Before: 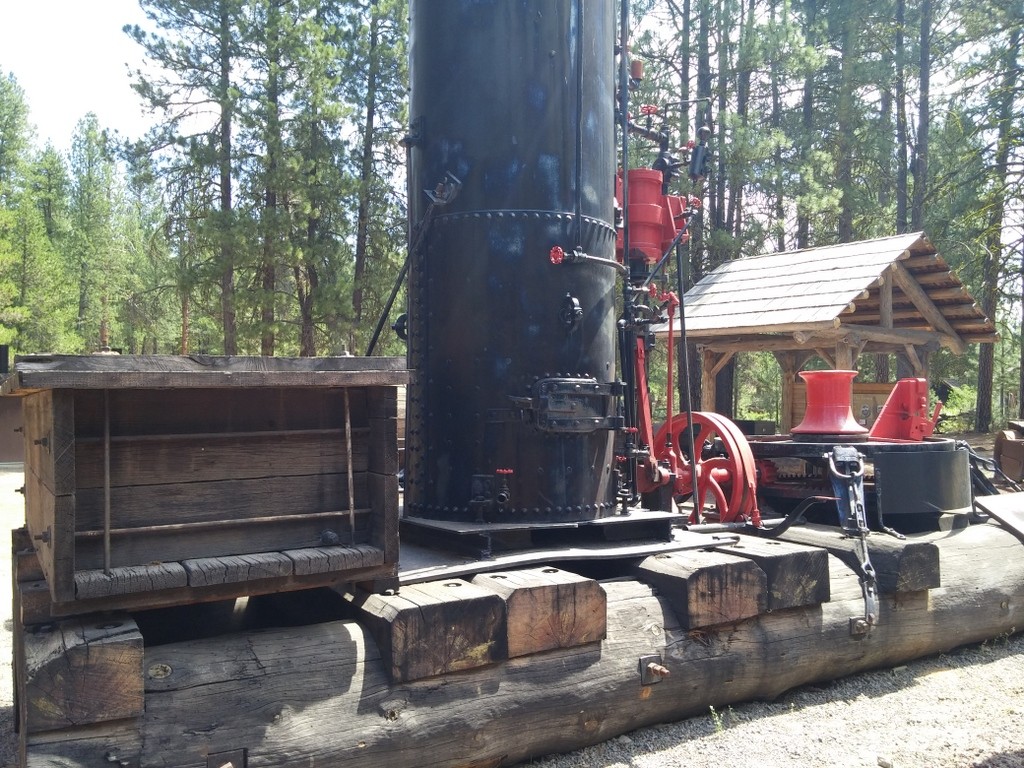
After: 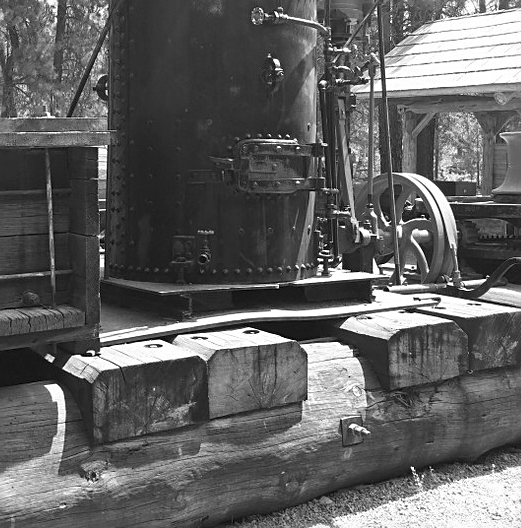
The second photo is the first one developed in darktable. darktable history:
color balance rgb: global vibrance 10%
sharpen: on, module defaults
monochrome: size 1
crop and rotate: left 29.237%, top 31.152%, right 19.807%
